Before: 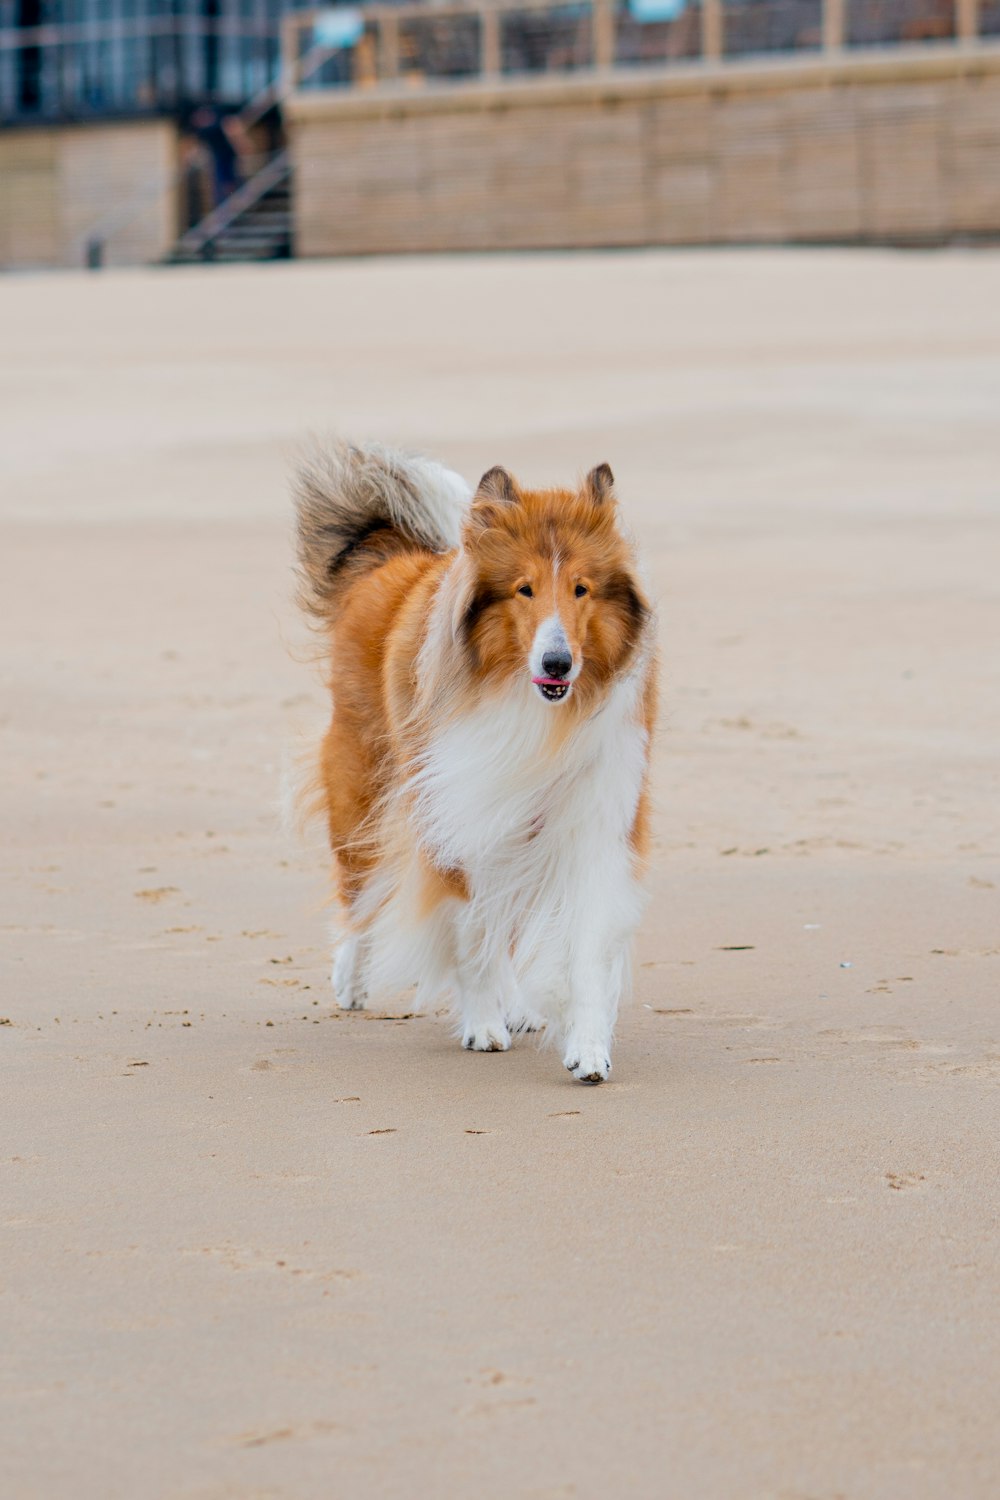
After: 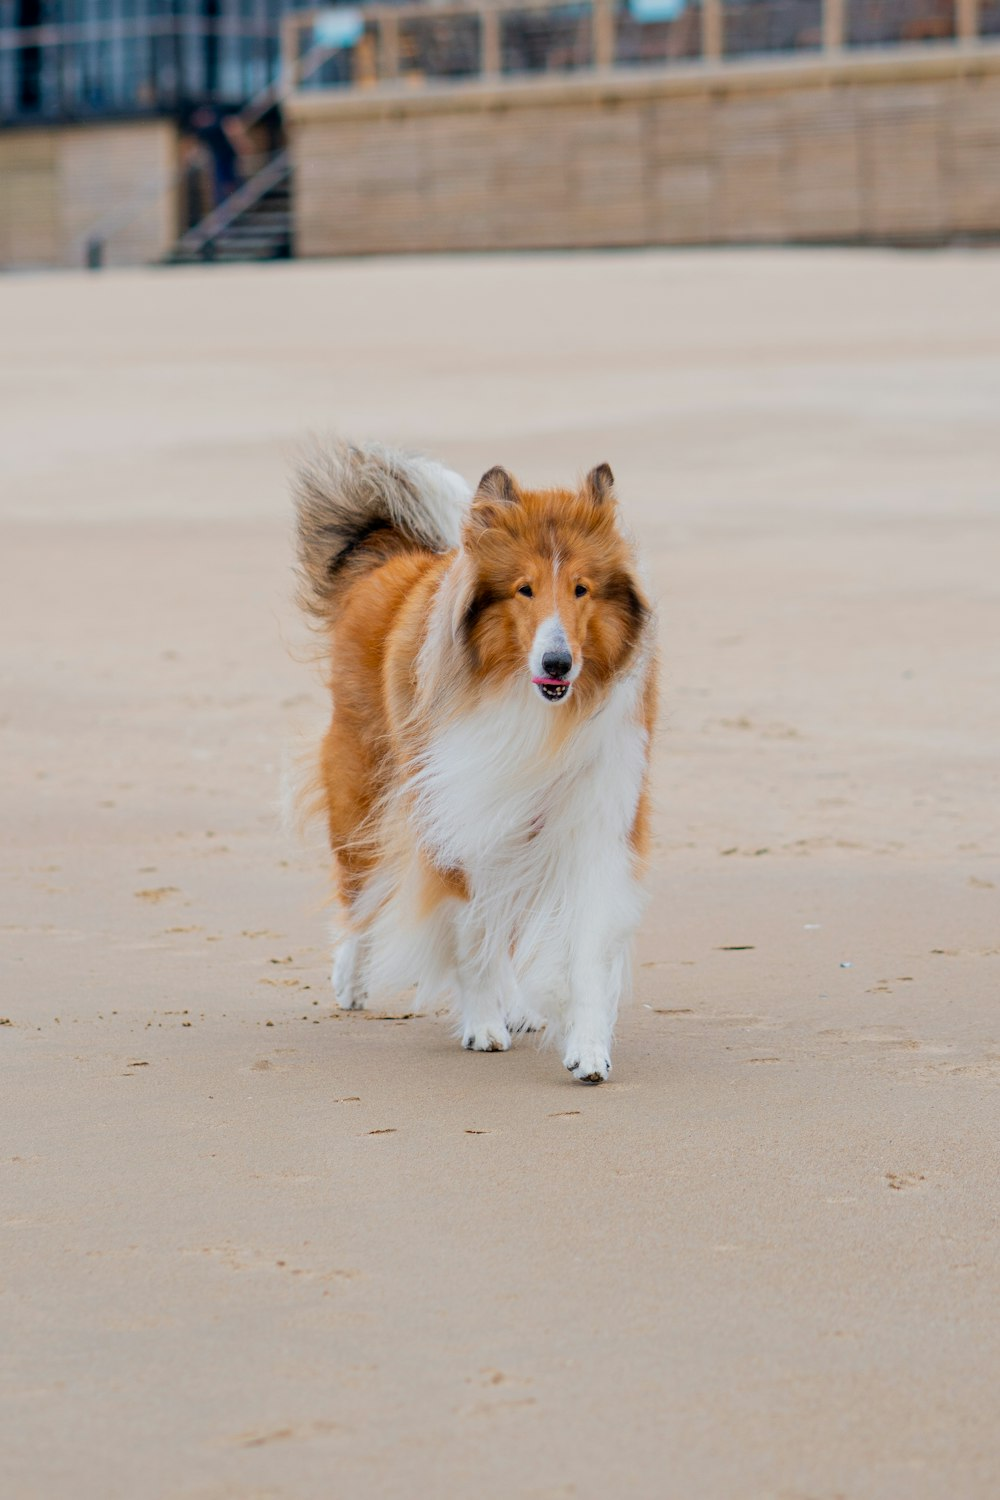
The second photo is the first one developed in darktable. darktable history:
bloom: size 13.65%, threshold 98.39%, strength 4.82%
exposure: exposure -0.116 EV, compensate exposure bias true, compensate highlight preservation false
